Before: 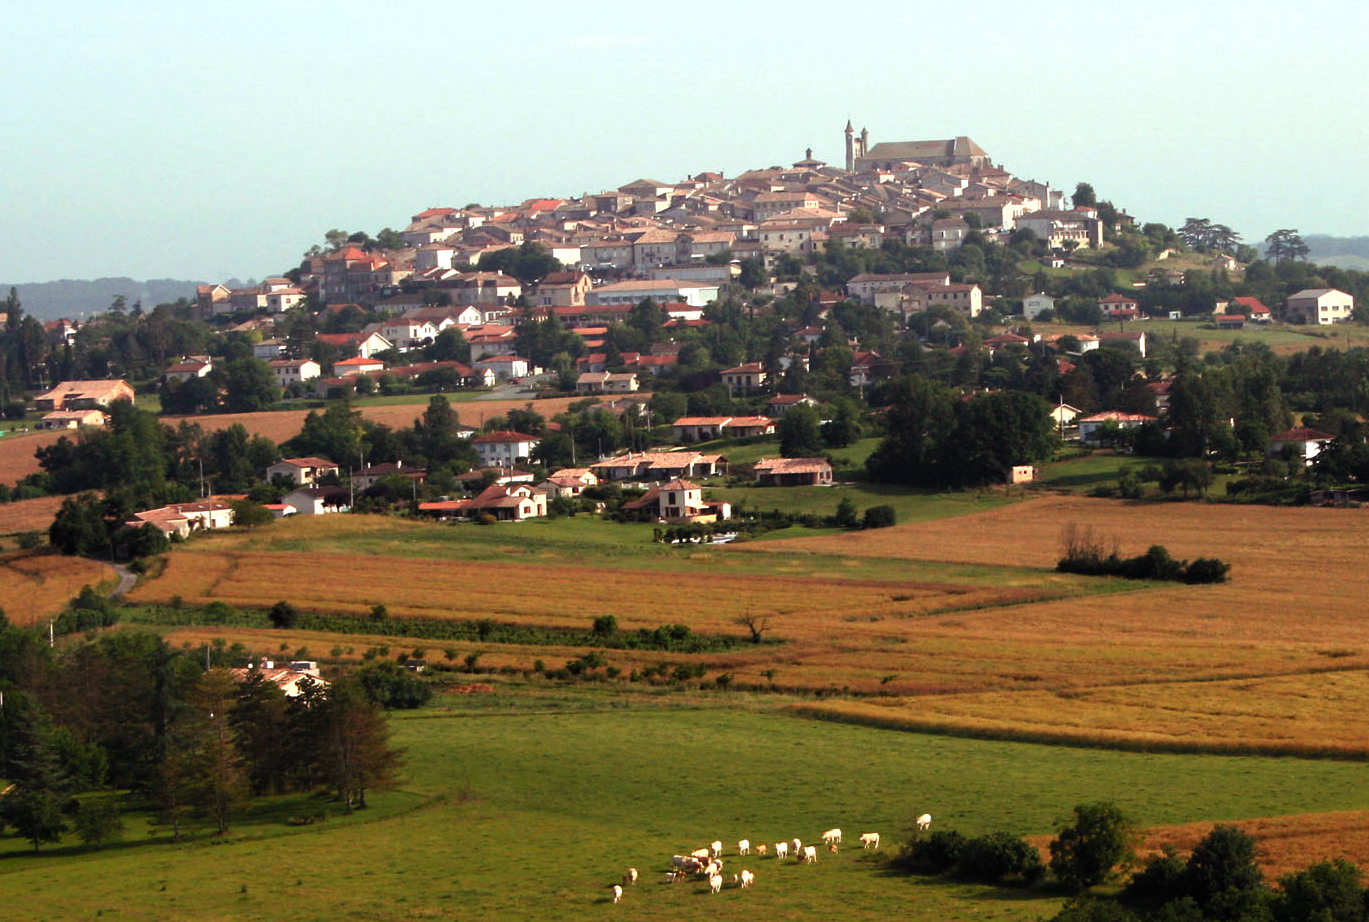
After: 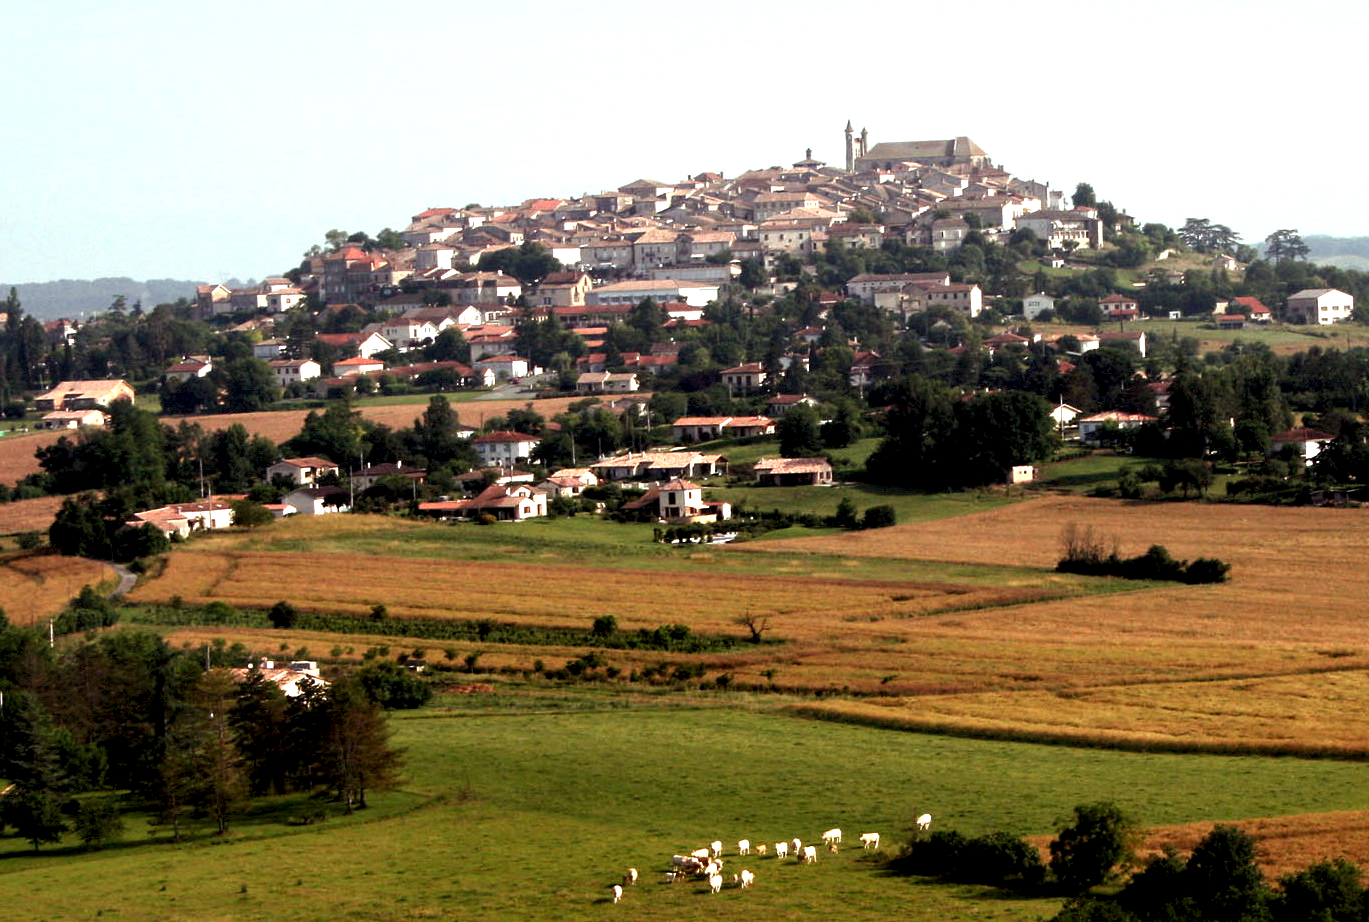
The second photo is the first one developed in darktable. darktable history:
local contrast: highlights 188%, shadows 125%, detail 139%, midtone range 0.254
